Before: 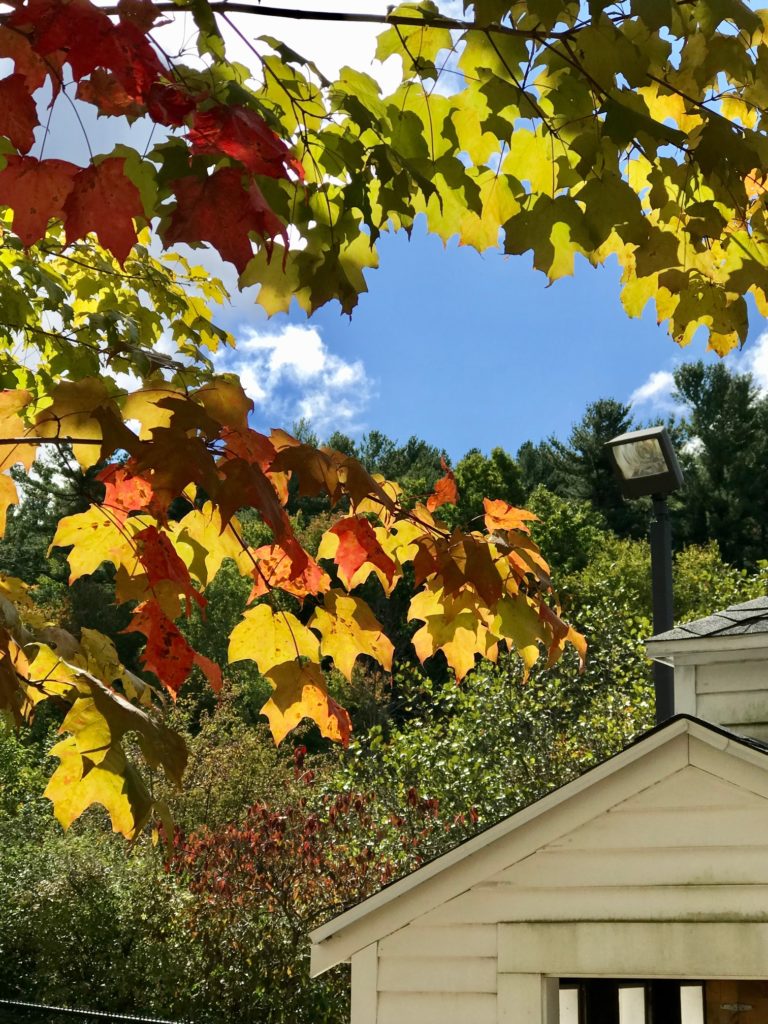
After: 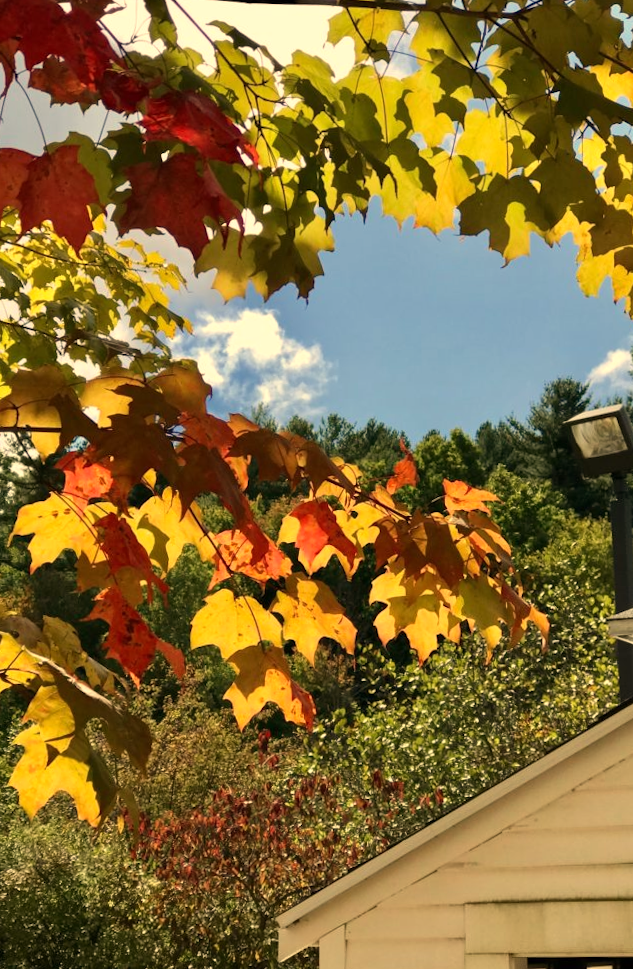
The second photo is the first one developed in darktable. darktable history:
white balance: red 1.138, green 0.996, blue 0.812
crop and rotate: angle 1°, left 4.281%, top 0.642%, right 11.383%, bottom 2.486%
